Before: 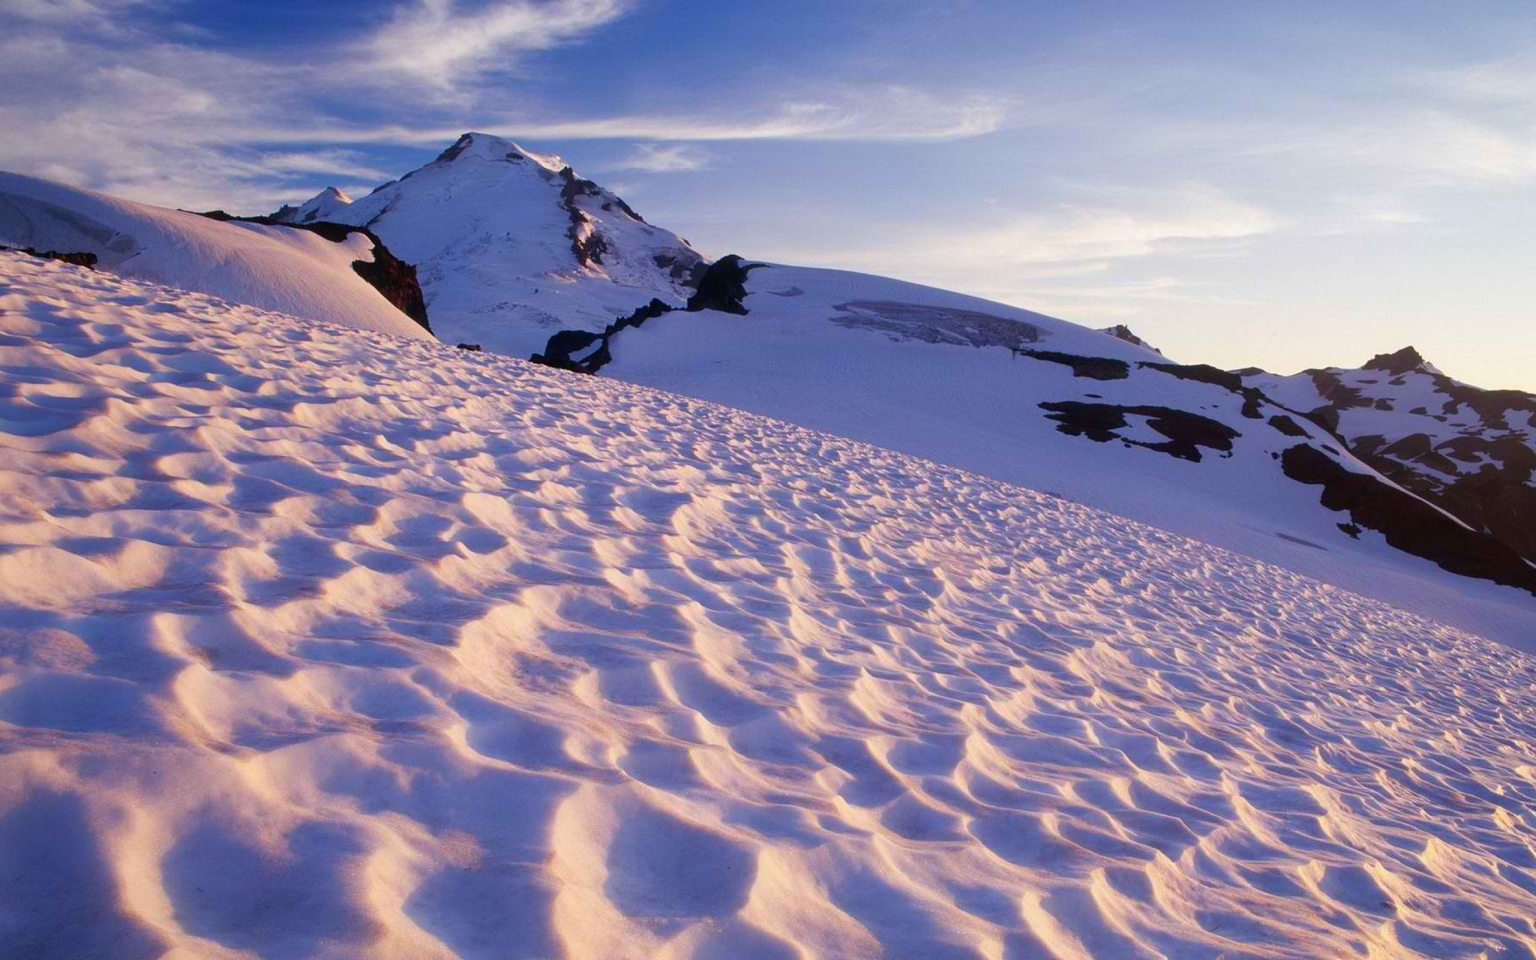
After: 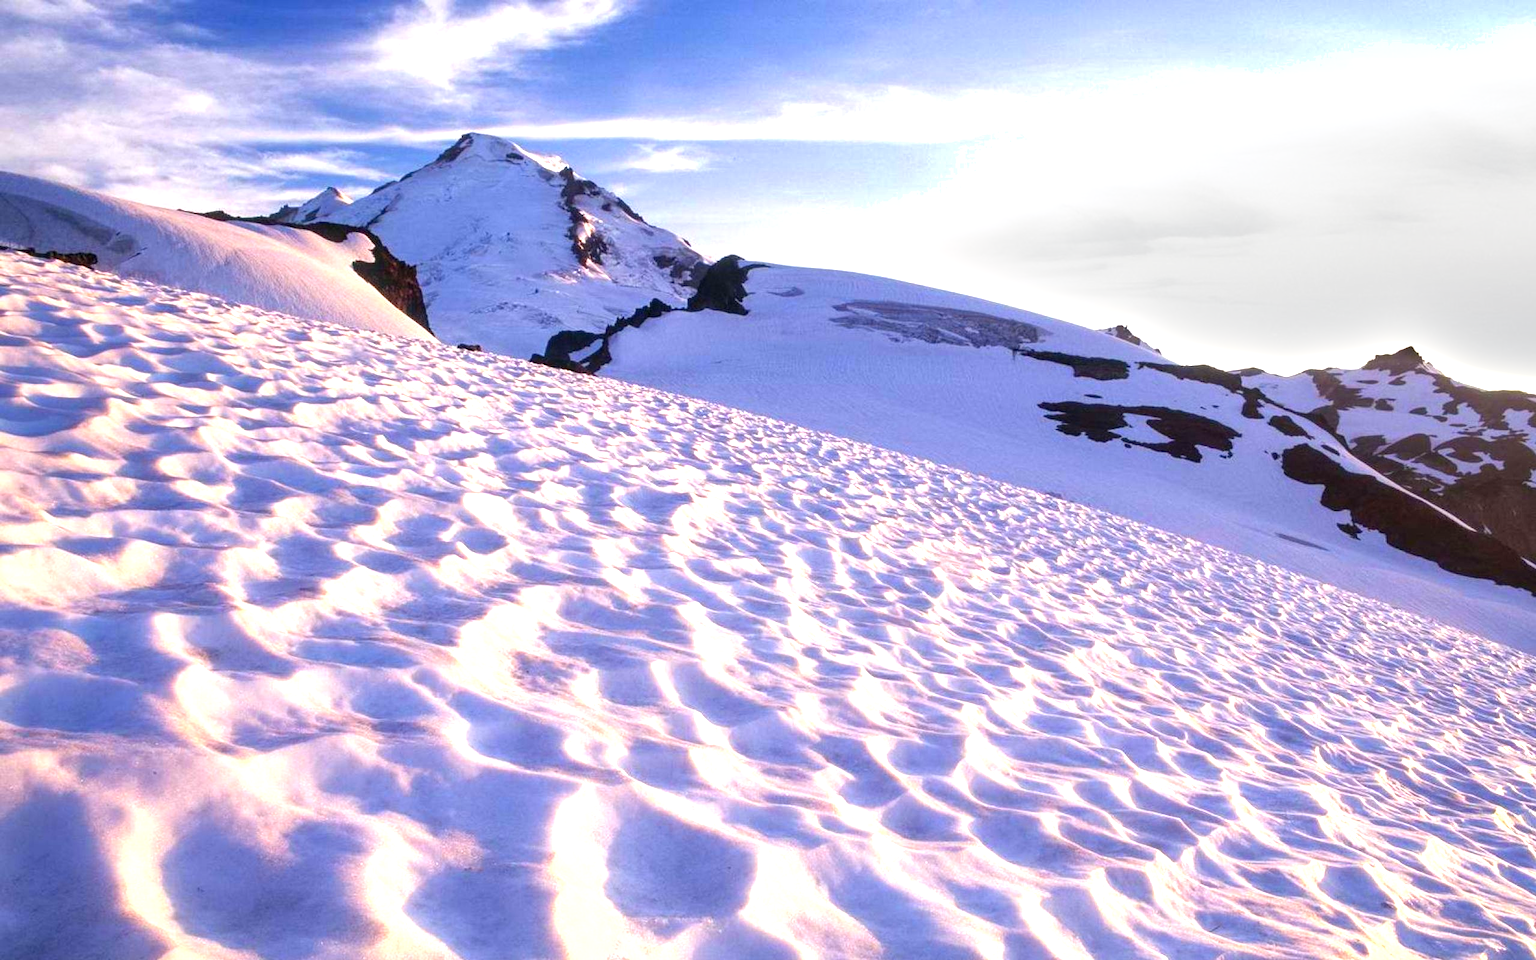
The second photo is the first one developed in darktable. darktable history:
exposure: exposure 0.95 EV, compensate highlight preservation false
local contrast: on, module defaults
shadows and highlights: radius 44.78, white point adjustment 6.64, compress 79.65%, highlights color adjustment 78.42%, soften with gaussian
